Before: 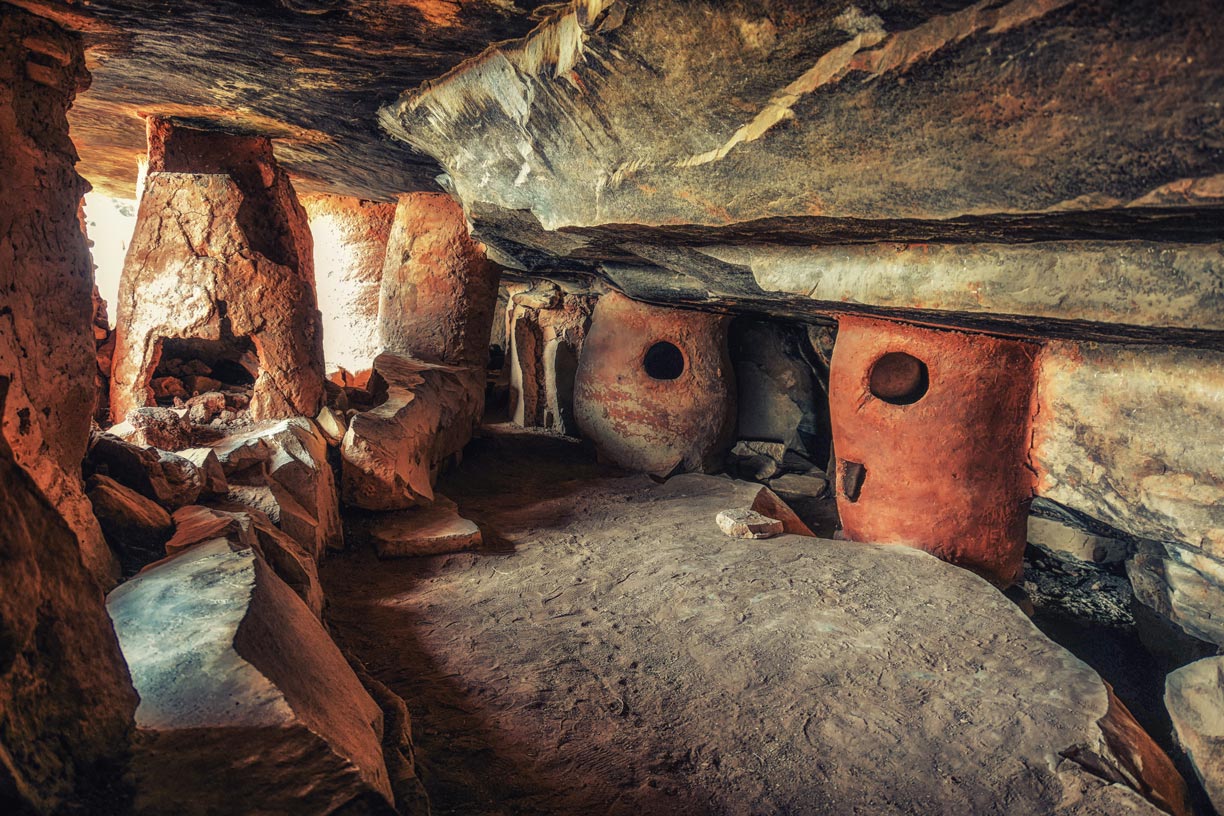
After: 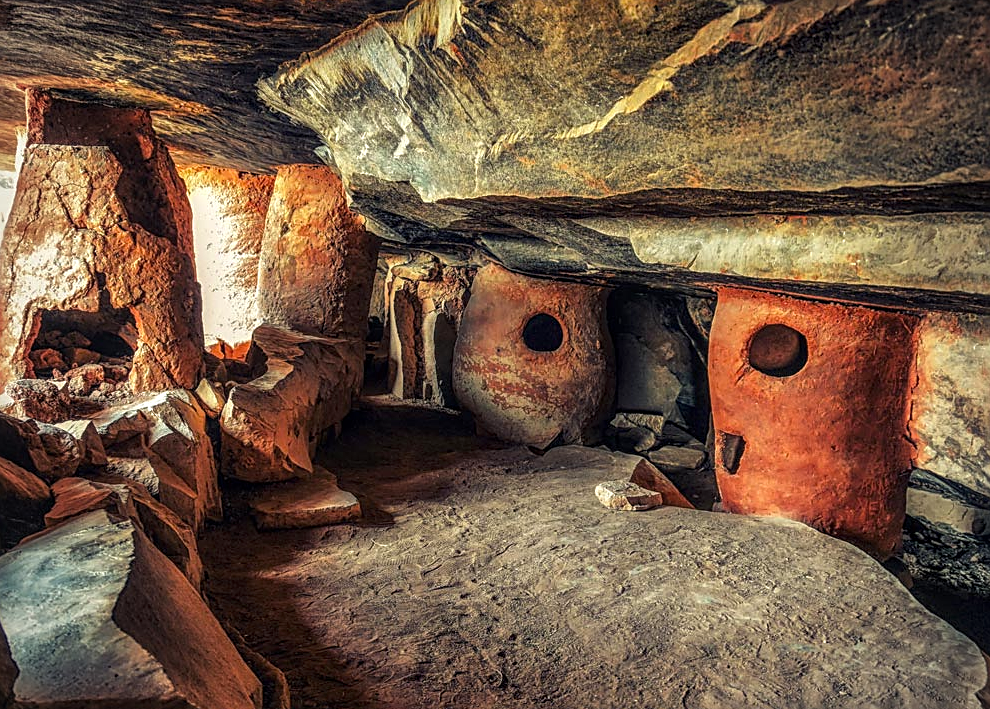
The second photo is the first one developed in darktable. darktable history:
sharpen: on, module defaults
local contrast: on, module defaults
color balance: contrast 6.48%, output saturation 113.3%
vignetting: fall-off radius 60.92%
crop: left 9.929%, top 3.475%, right 9.188%, bottom 9.529%
